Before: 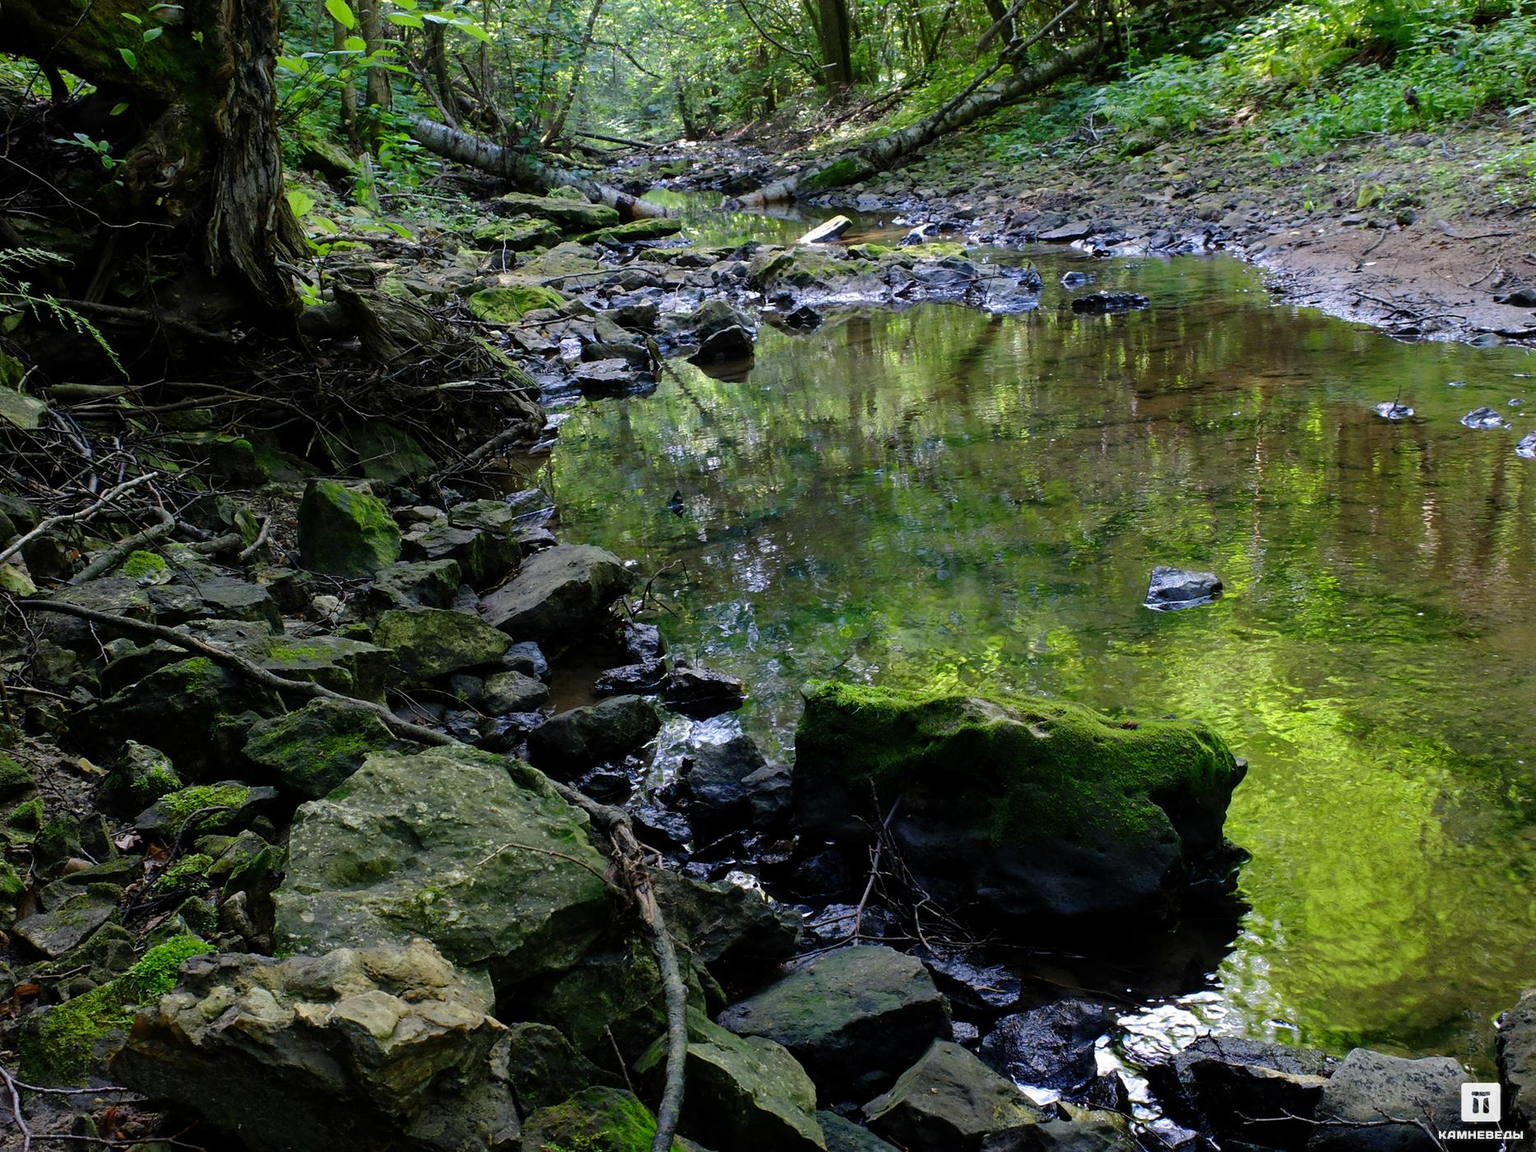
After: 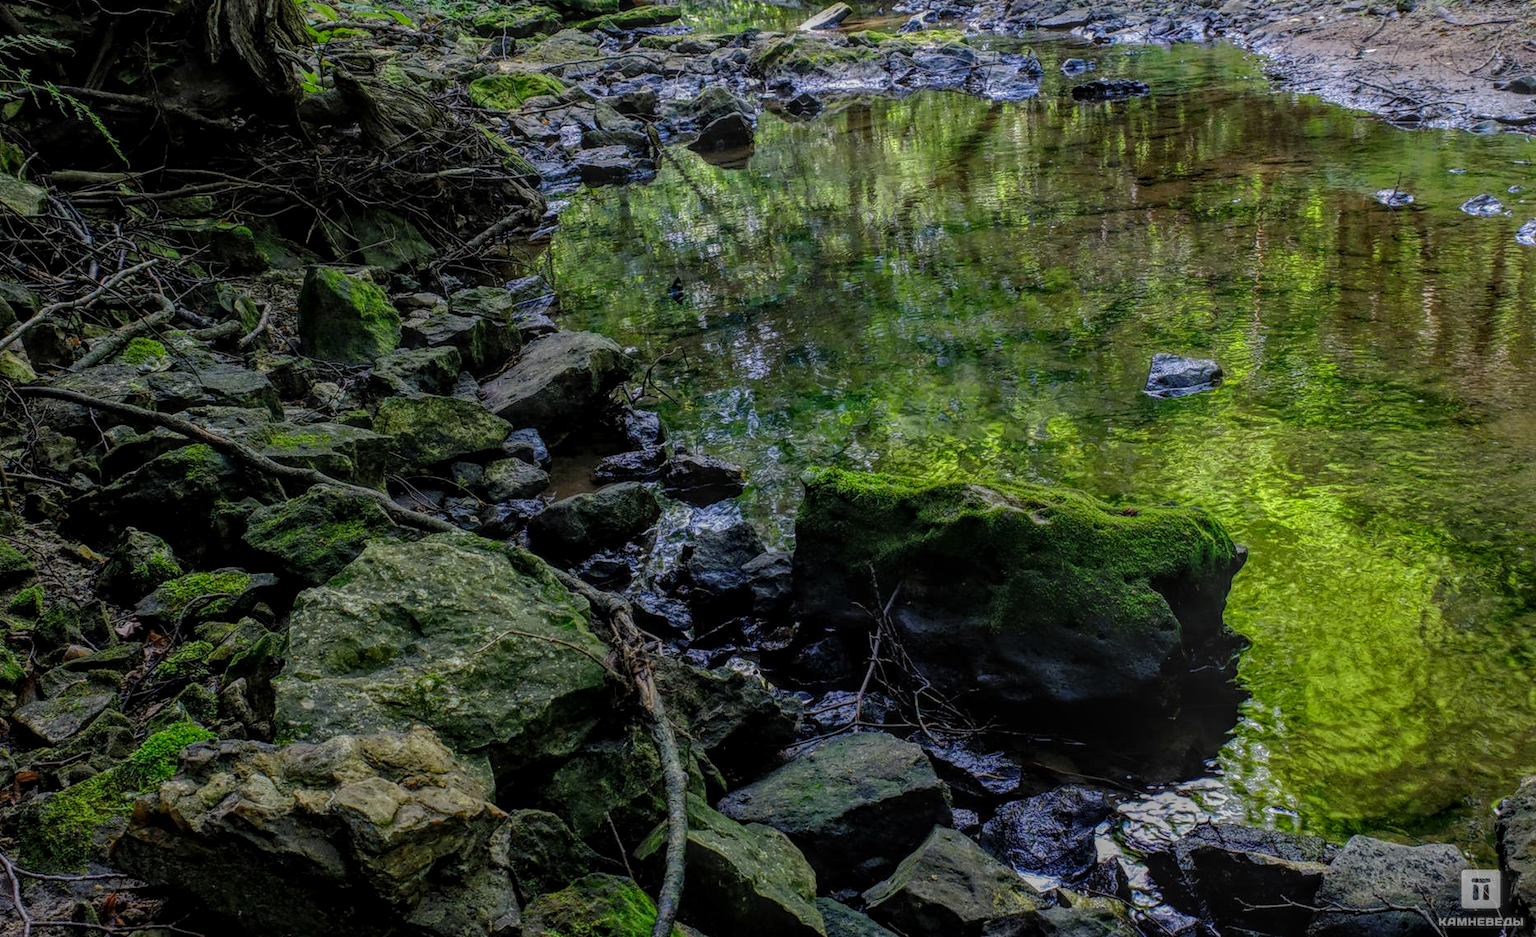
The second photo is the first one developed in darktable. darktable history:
crop and rotate: top 18.507%
local contrast: highlights 20%, shadows 30%, detail 200%, midtone range 0.2
